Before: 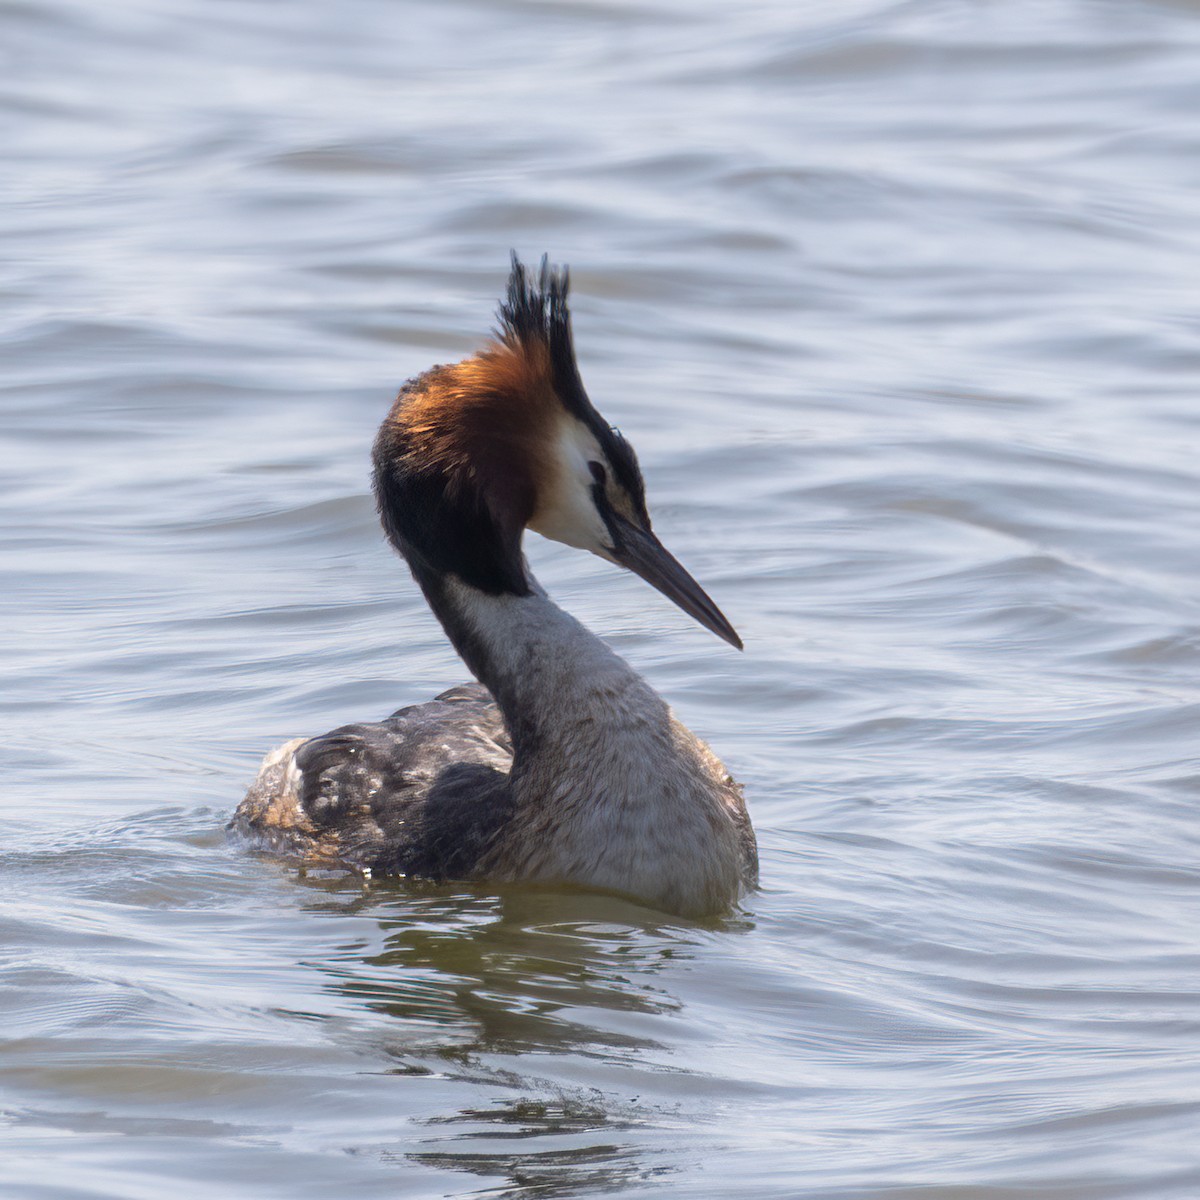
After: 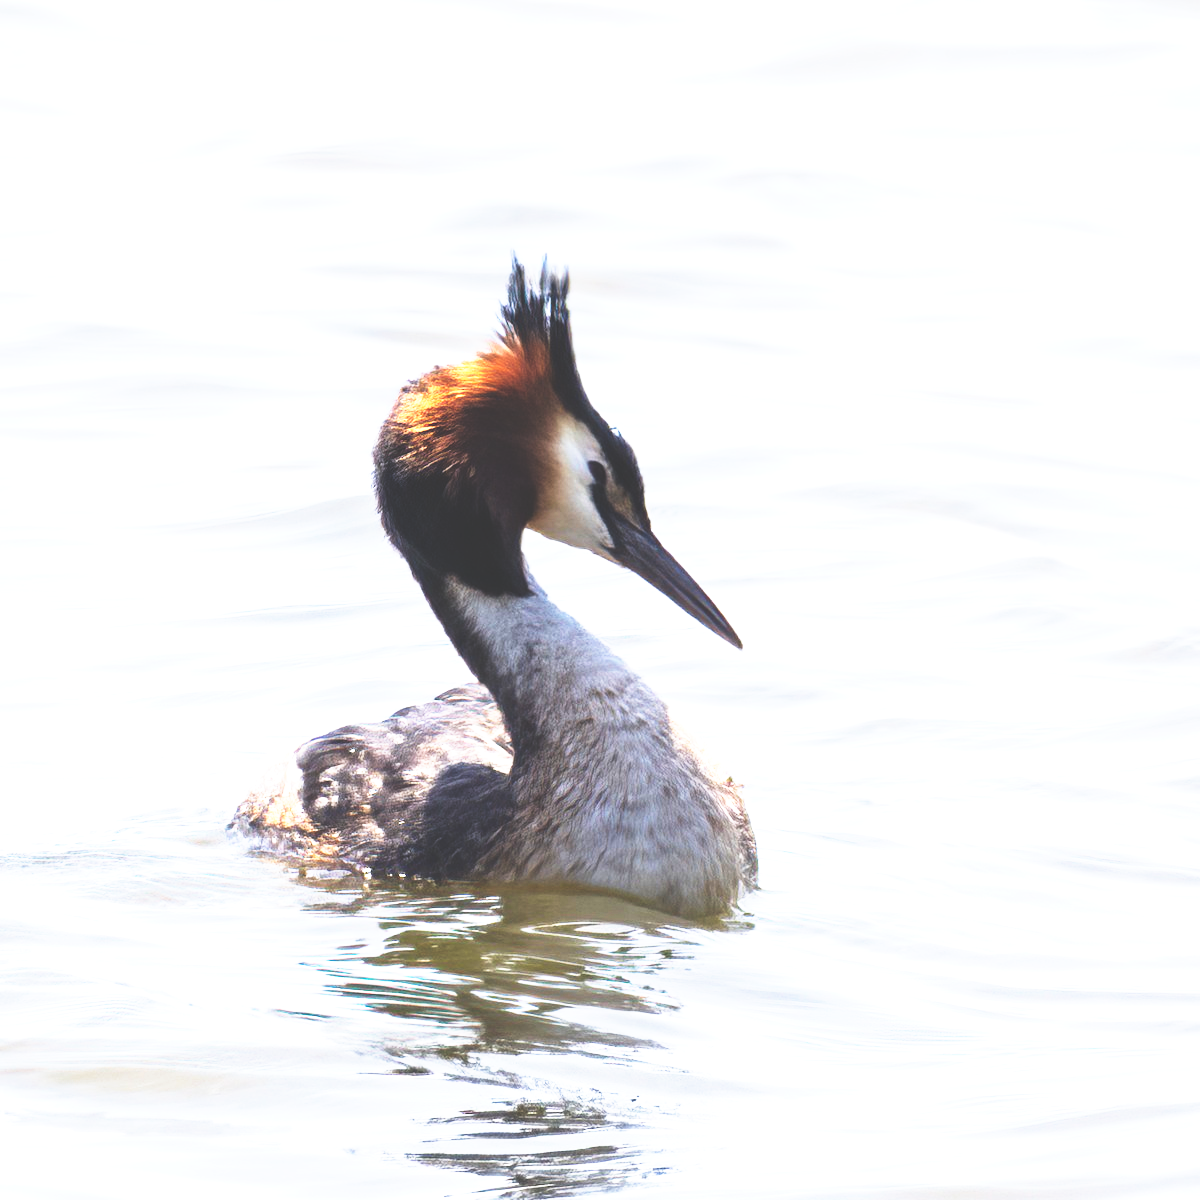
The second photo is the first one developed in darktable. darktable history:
exposure: exposure 1.15 EV, compensate highlight preservation false
base curve: curves: ch0 [(0, 0.036) (0.007, 0.037) (0.604, 0.887) (1, 1)], preserve colors none
